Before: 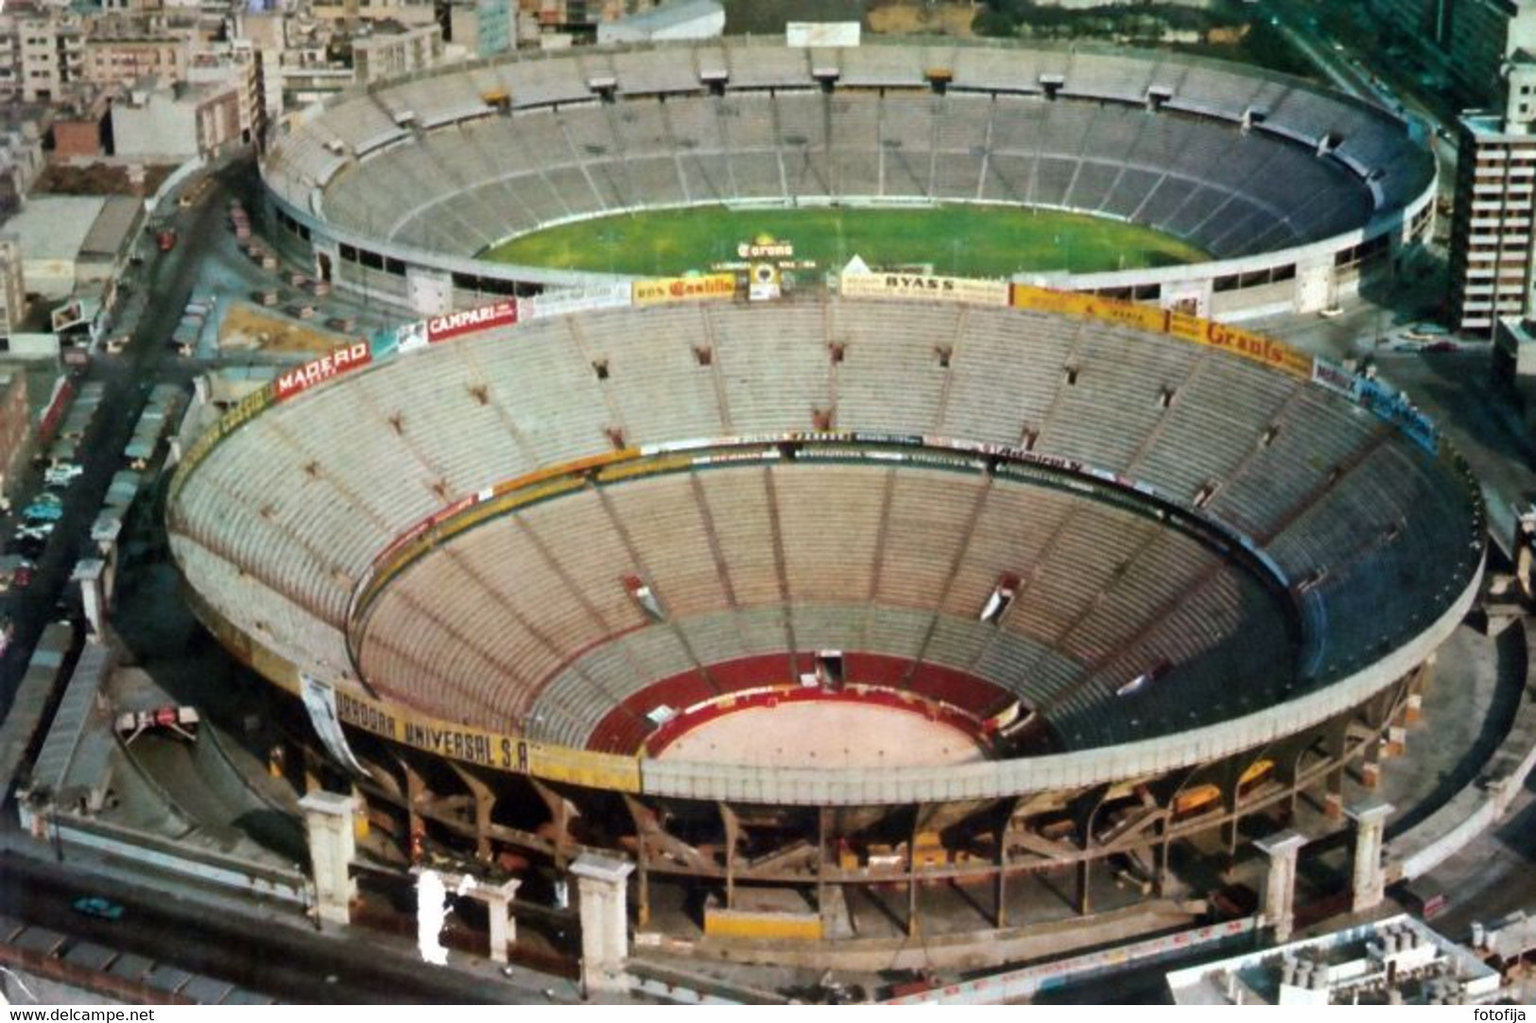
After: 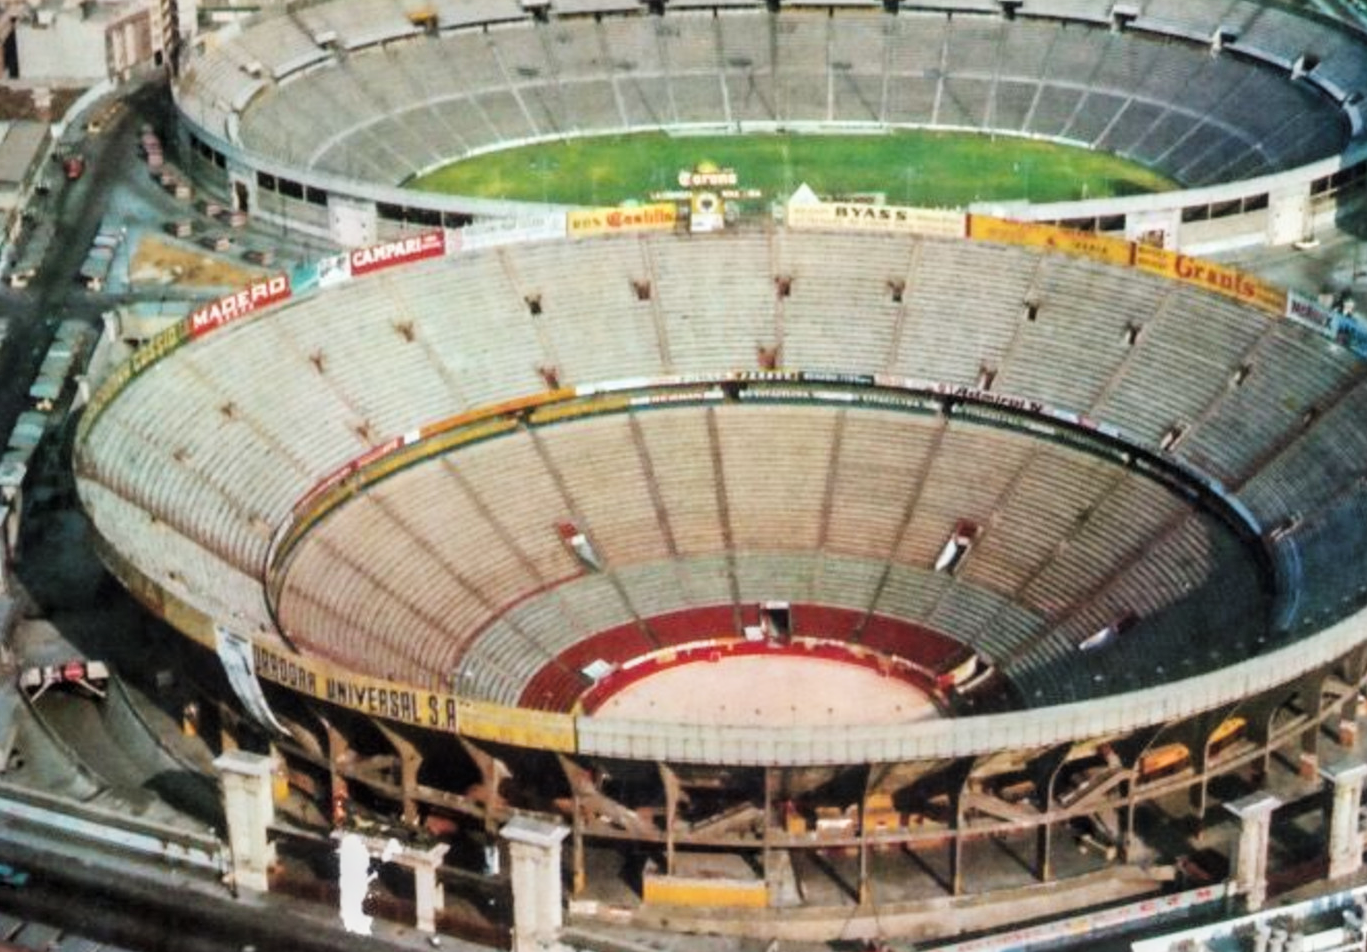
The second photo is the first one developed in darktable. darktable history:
crop: left 6.332%, top 7.952%, right 9.543%, bottom 4.03%
local contrast: on, module defaults
exposure: black level correction -0.005, exposure 0.616 EV, compensate exposure bias true, compensate highlight preservation false
filmic rgb: black relative exposure -8.13 EV, white relative exposure 3.76 EV, hardness 4.47
